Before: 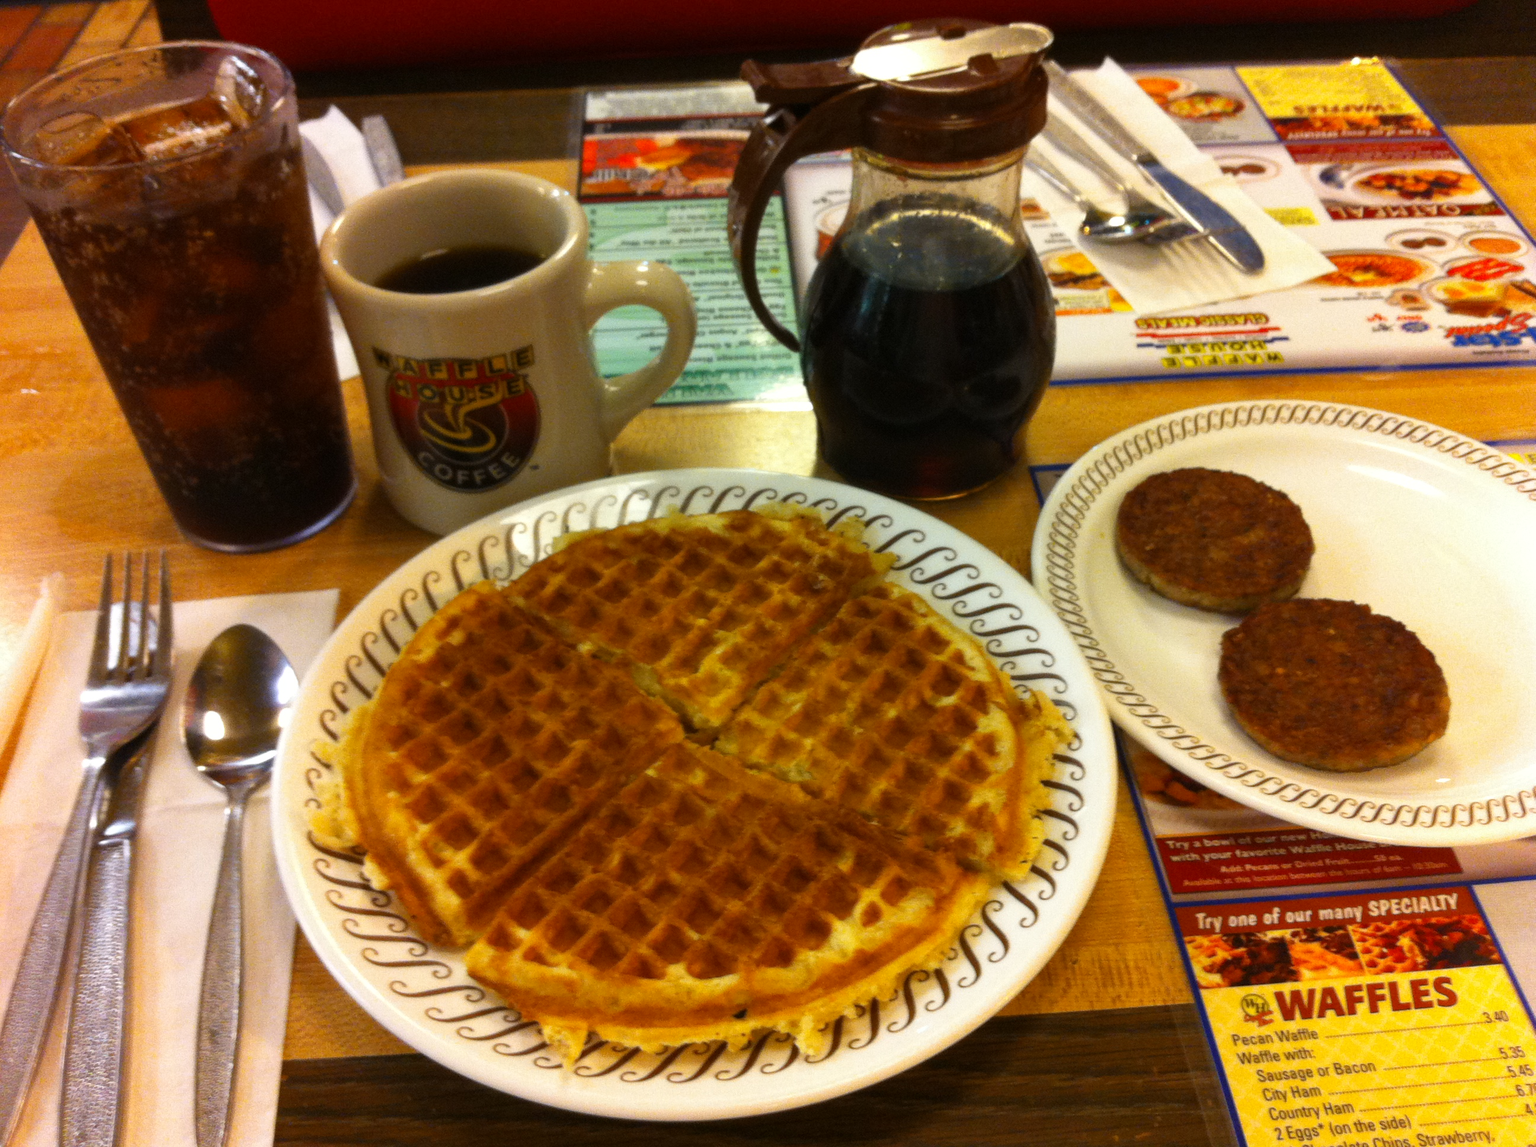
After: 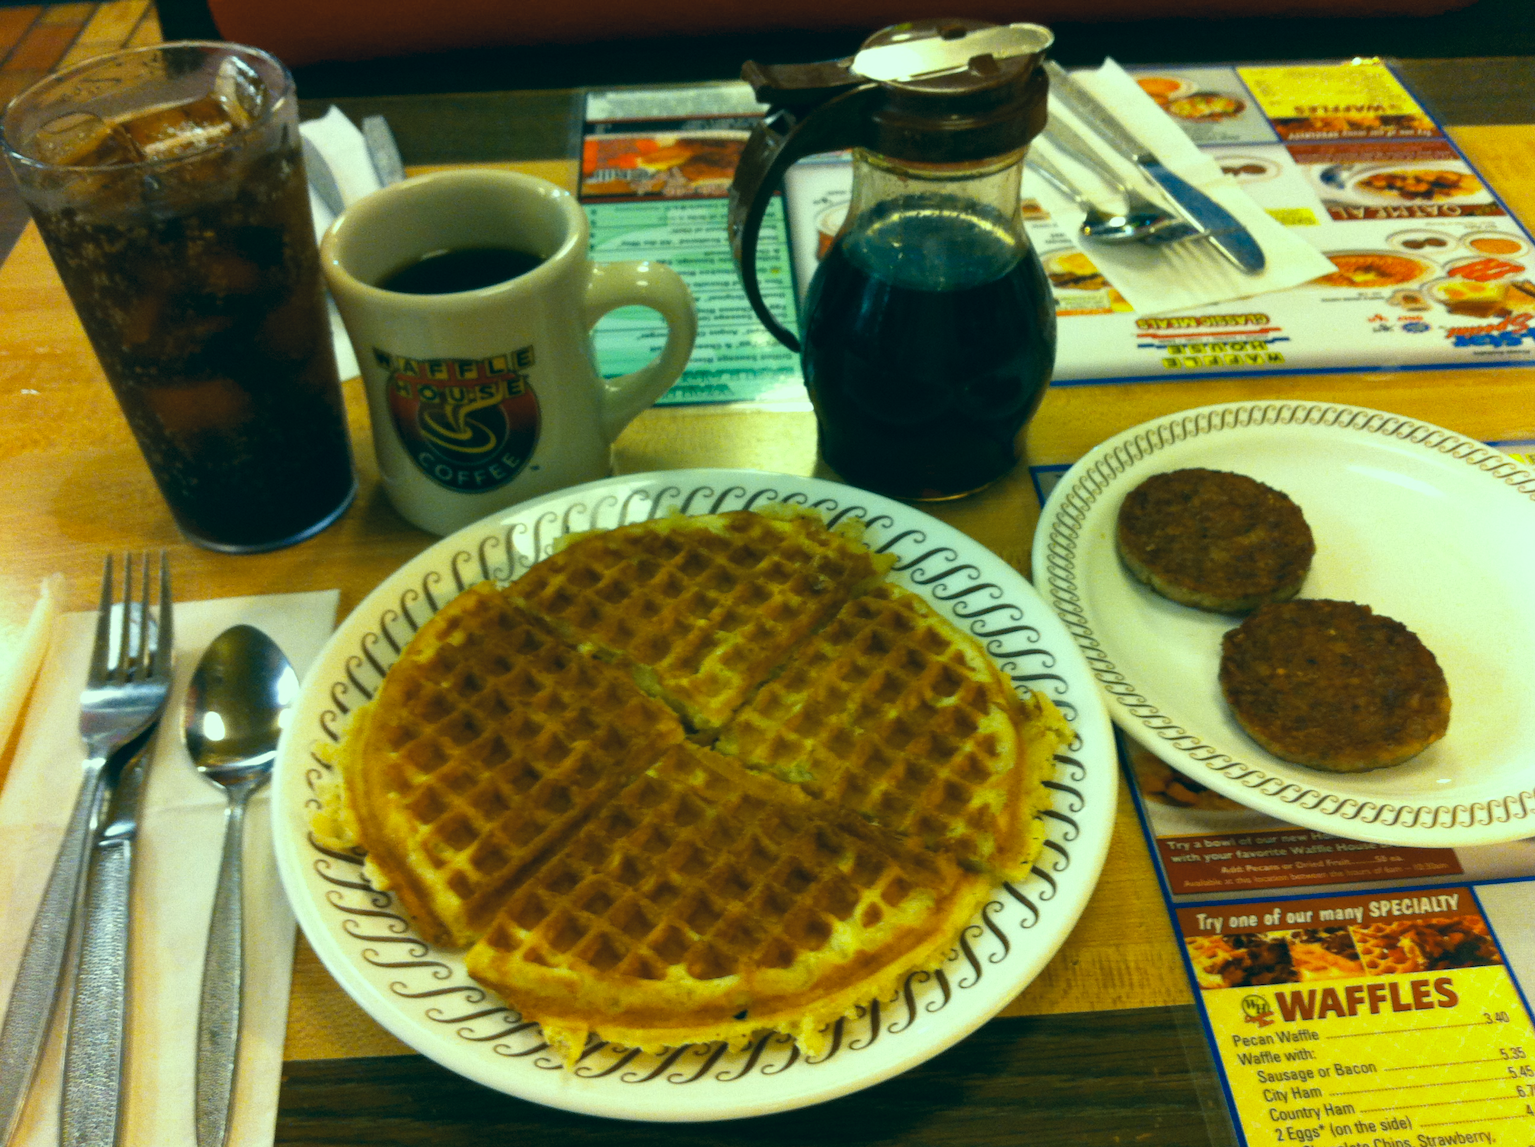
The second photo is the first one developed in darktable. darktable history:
tone equalizer: on, module defaults
color correction: highlights a* -19.59, highlights b* 9.8, shadows a* -20.67, shadows b* -11.26
